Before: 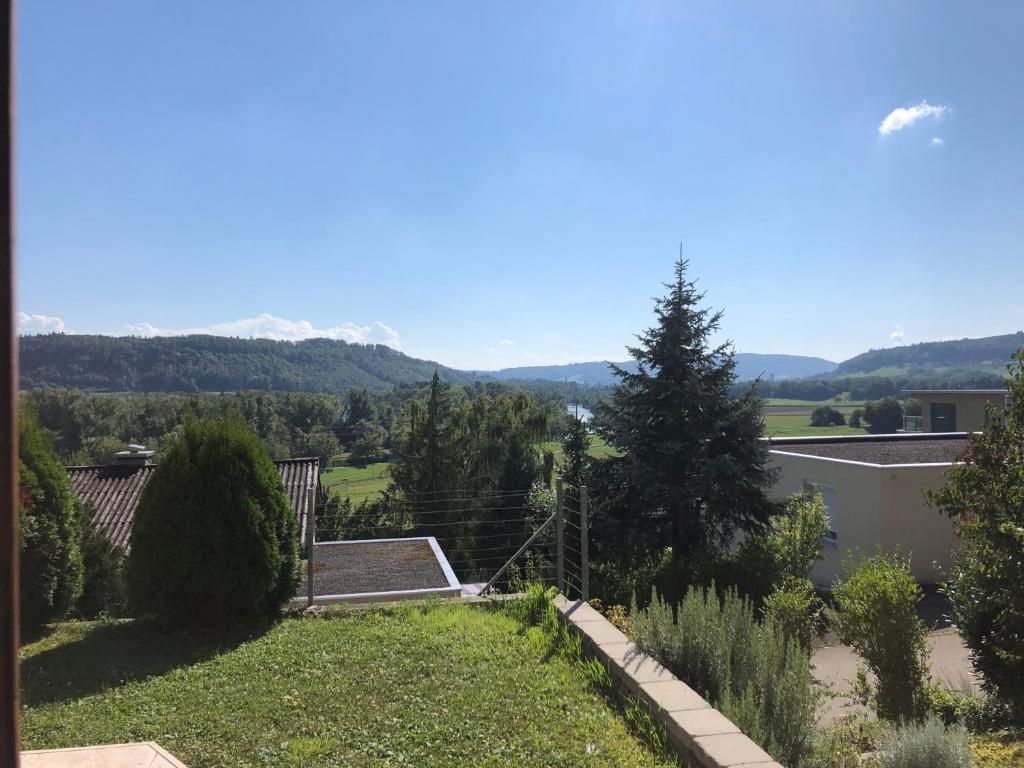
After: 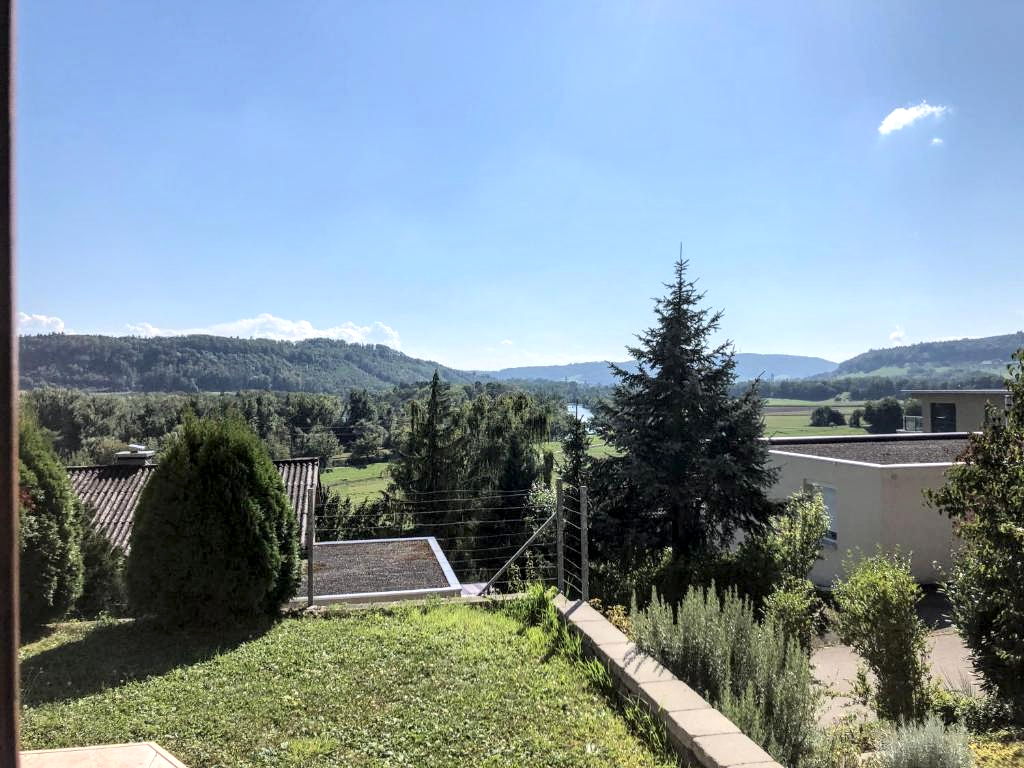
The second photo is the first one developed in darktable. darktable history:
local contrast: detail 154%
tone curve: curves: ch0 [(0, 0) (0.003, 0.005) (0.011, 0.011) (0.025, 0.022) (0.044, 0.038) (0.069, 0.062) (0.1, 0.091) (0.136, 0.128) (0.177, 0.183) (0.224, 0.246) (0.277, 0.325) (0.335, 0.403) (0.399, 0.473) (0.468, 0.557) (0.543, 0.638) (0.623, 0.709) (0.709, 0.782) (0.801, 0.847) (0.898, 0.923) (1, 1)], color space Lab, independent channels, preserve colors none
